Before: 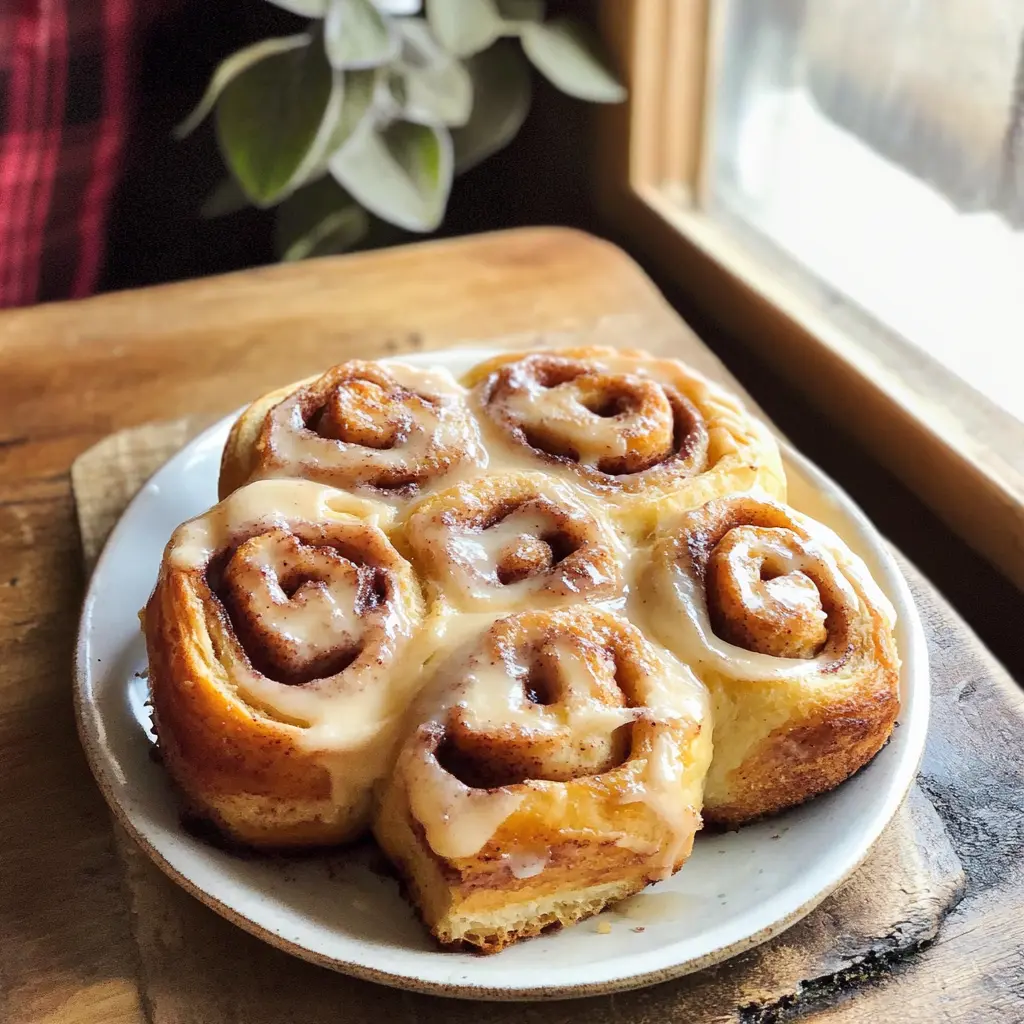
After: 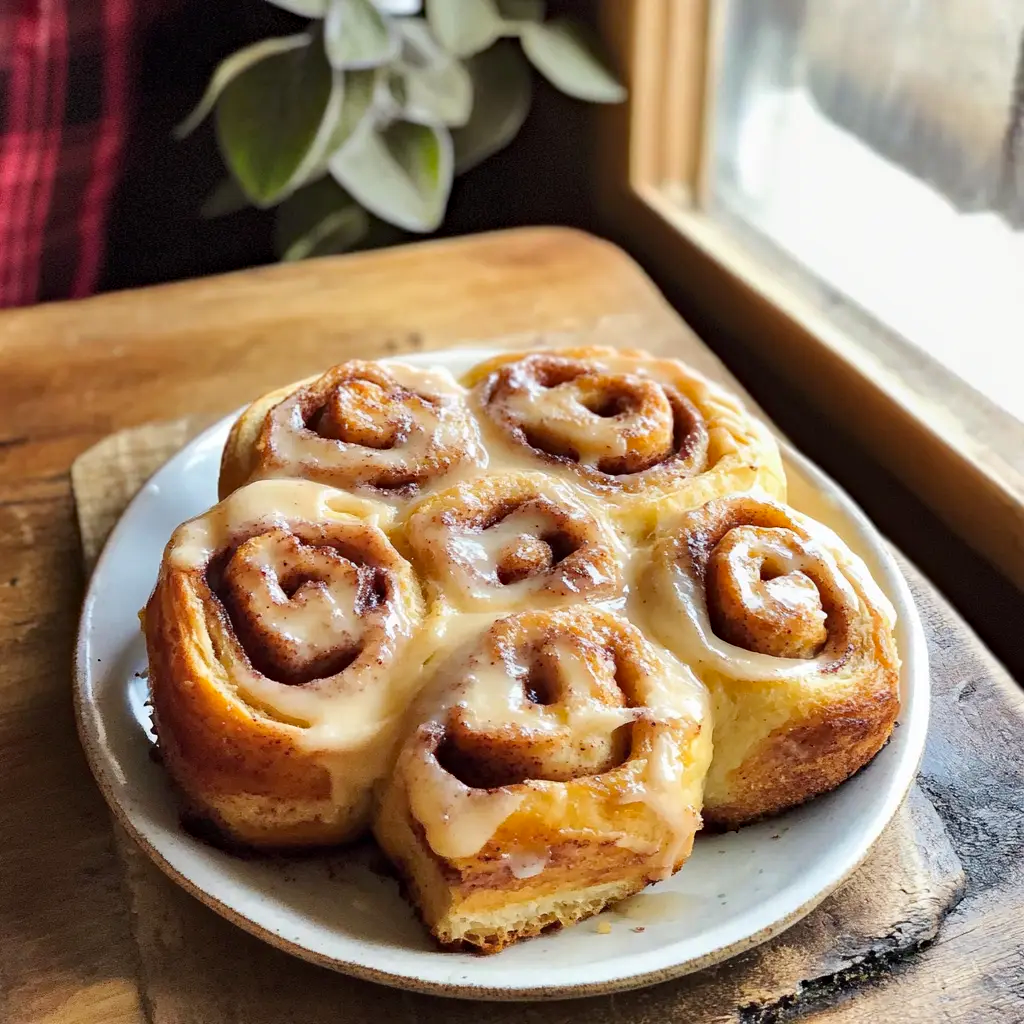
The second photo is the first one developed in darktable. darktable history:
haze removal: compatibility mode true, adaptive false
shadows and highlights: radius 337.17, shadows 29.01, soften with gaussian
